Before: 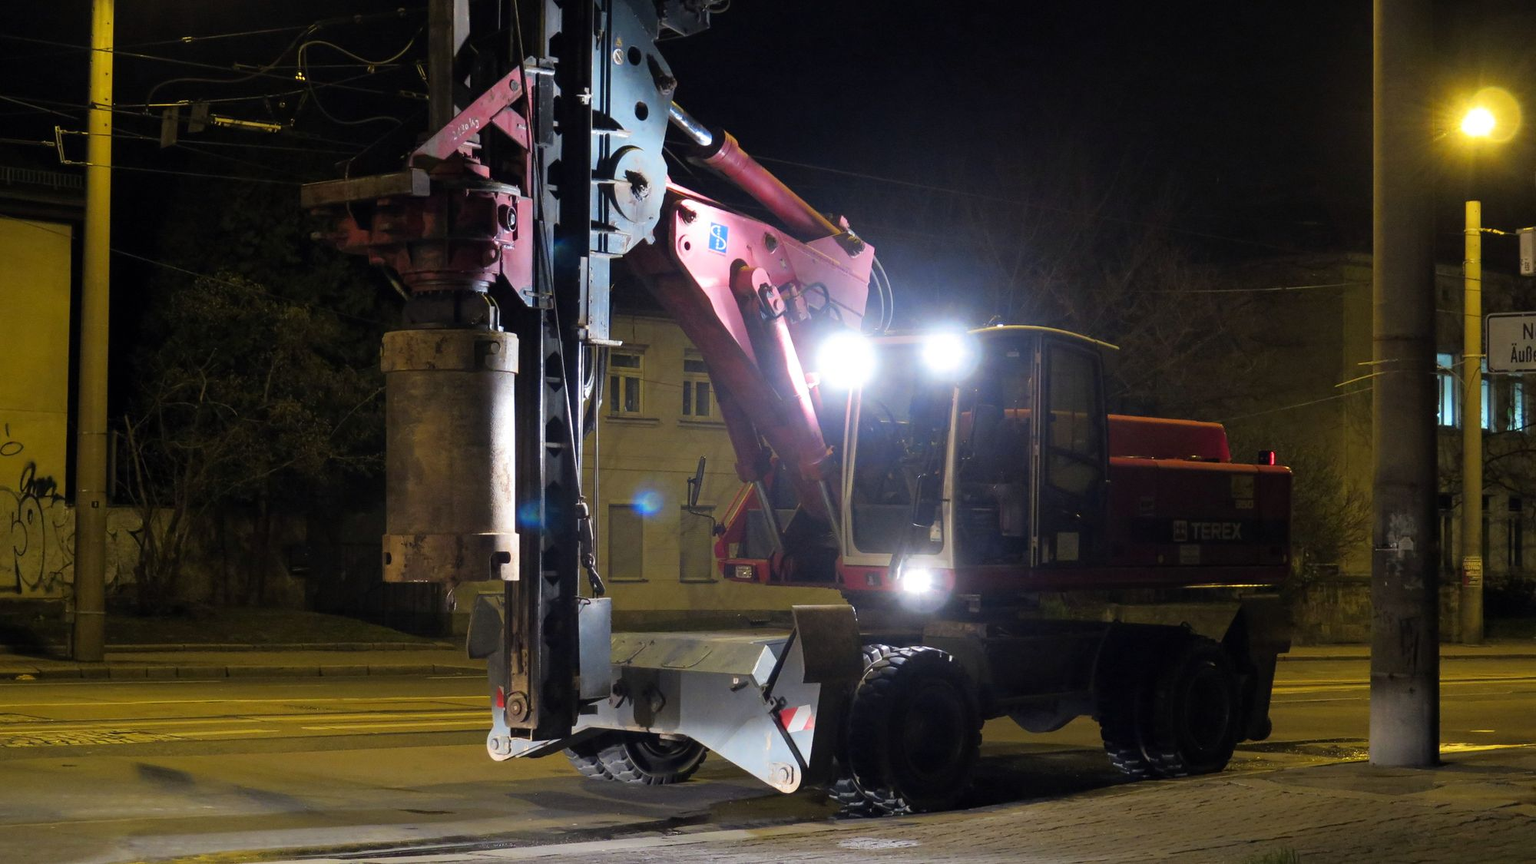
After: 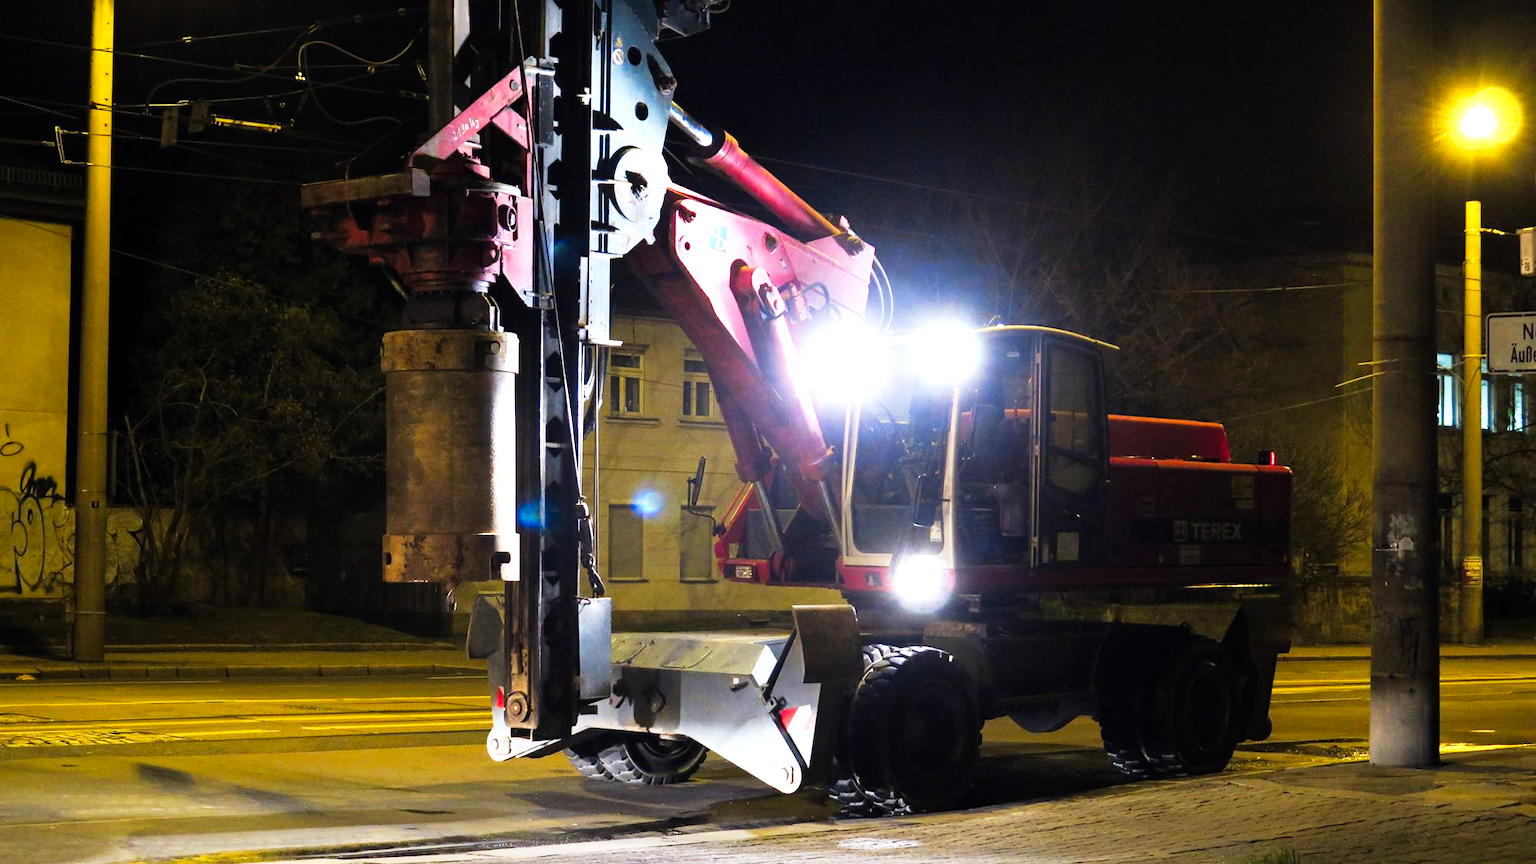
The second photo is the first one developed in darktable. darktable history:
tone curve: curves: ch0 [(0, 0) (0.137, 0.063) (0.255, 0.176) (0.502, 0.502) (0.749, 0.839) (1, 1)], preserve colors none
tone equalizer: -7 EV 0.183 EV, -6 EV 0.09 EV, -5 EV 0.109 EV, -4 EV 0.05 EV, -2 EV -0.035 EV, -1 EV -0.056 EV, +0 EV -0.054 EV, luminance estimator HSV value / RGB max
exposure: exposure 1 EV, compensate exposure bias true, compensate highlight preservation false
